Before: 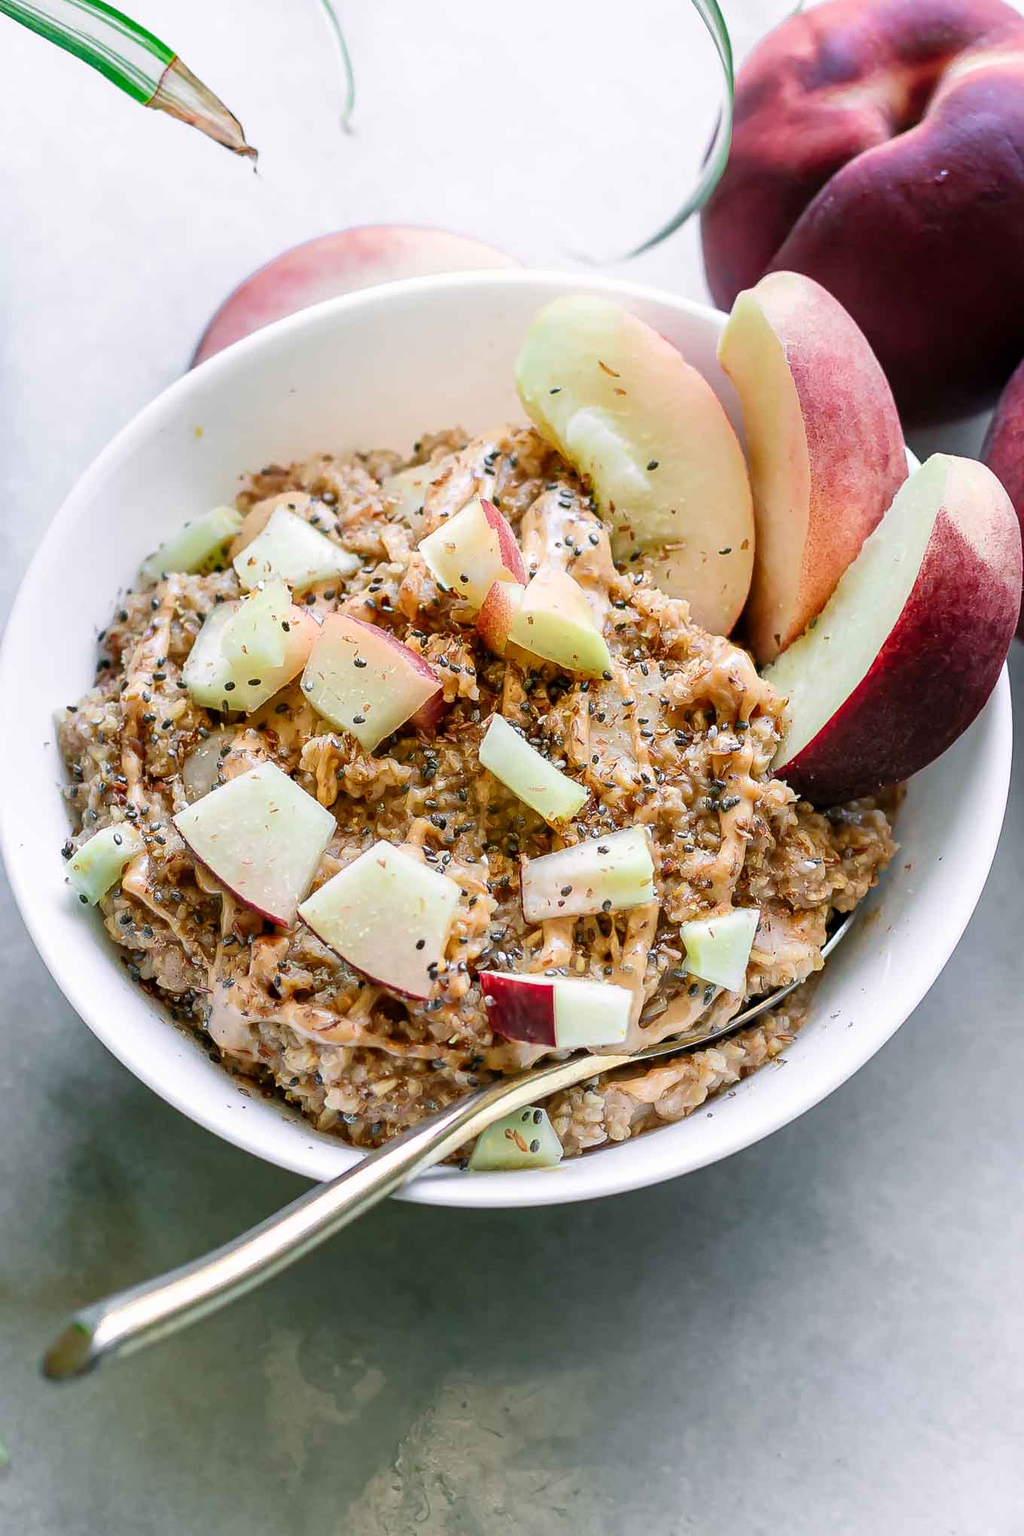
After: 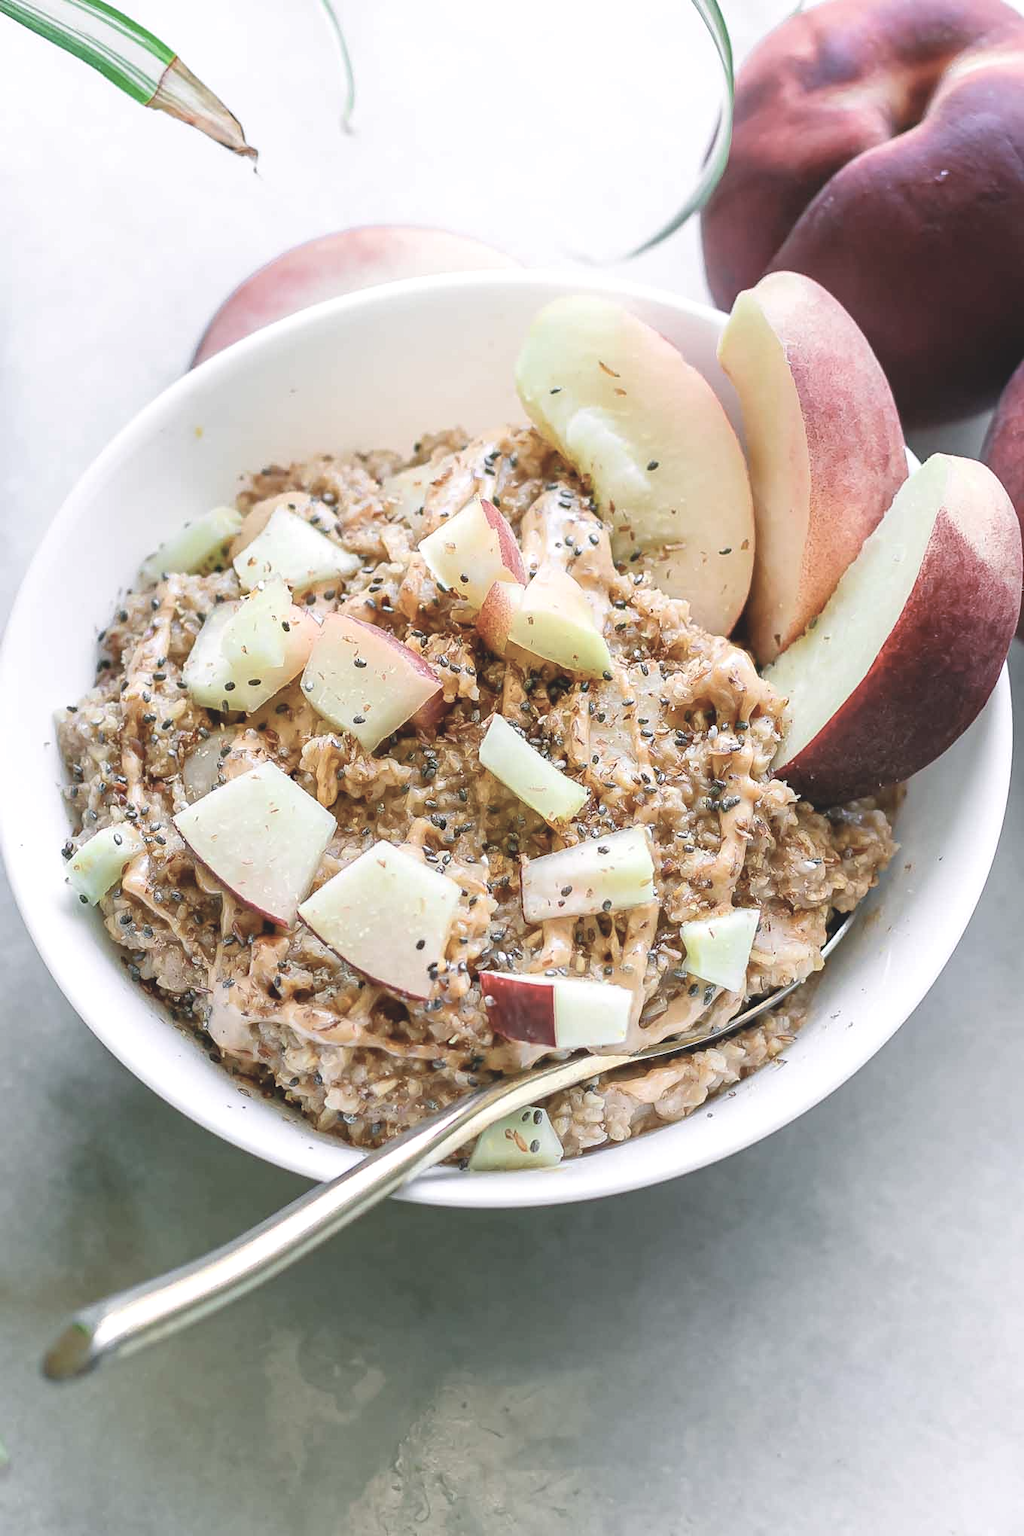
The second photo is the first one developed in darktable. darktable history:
exposure: black level correction 0, exposure 0.693 EV, compensate highlight preservation false
contrast brightness saturation: contrast -0.25, saturation -0.429
